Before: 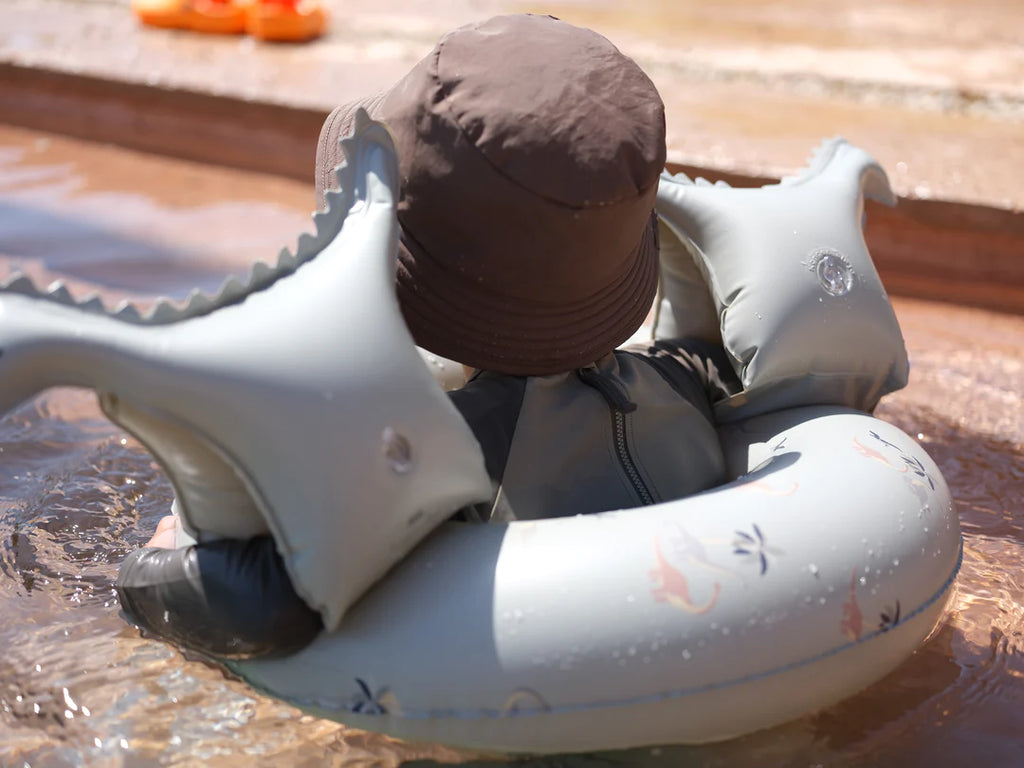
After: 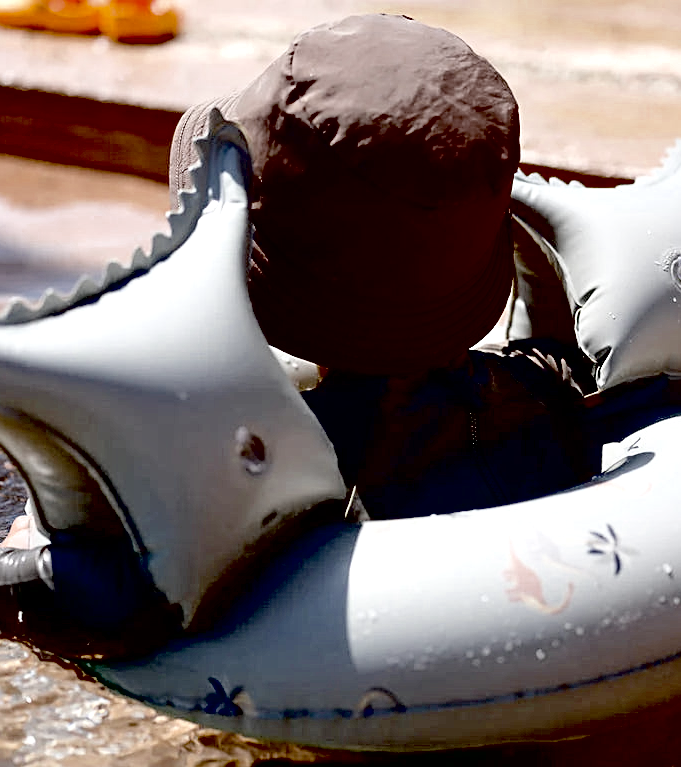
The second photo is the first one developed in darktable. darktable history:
contrast brightness saturation: contrast 0.055, brightness -0.015, saturation -0.237
tone curve: curves: ch0 [(0, 0) (0.003, 0.022) (0.011, 0.025) (0.025, 0.032) (0.044, 0.055) (0.069, 0.089) (0.1, 0.133) (0.136, 0.18) (0.177, 0.231) (0.224, 0.291) (0.277, 0.35) (0.335, 0.42) (0.399, 0.496) (0.468, 0.561) (0.543, 0.632) (0.623, 0.706) (0.709, 0.783) (0.801, 0.865) (0.898, 0.947) (1, 1)], color space Lab, independent channels, preserve colors none
crop and rotate: left 14.305%, right 19.139%
sharpen: on, module defaults
exposure: black level correction 0.099, exposure -0.094 EV, compensate exposure bias true, compensate highlight preservation false
shadows and highlights: shadows -11.82, white point adjustment 3.86, highlights 26.84
contrast equalizer: octaves 7, y [[0.6 ×6], [0.55 ×6], [0 ×6], [0 ×6], [0 ×6]], mix 0.277
color zones: curves: ch0 [(0, 0.5) (0.125, 0.4) (0.25, 0.5) (0.375, 0.4) (0.5, 0.4) (0.625, 0.35) (0.75, 0.35) (0.875, 0.5)]; ch1 [(0, 0.35) (0.125, 0.45) (0.25, 0.35) (0.375, 0.35) (0.5, 0.35) (0.625, 0.35) (0.75, 0.45) (0.875, 0.35)]; ch2 [(0, 0.6) (0.125, 0.5) (0.25, 0.5) (0.375, 0.6) (0.5, 0.6) (0.625, 0.5) (0.75, 0.5) (0.875, 0.5)]
